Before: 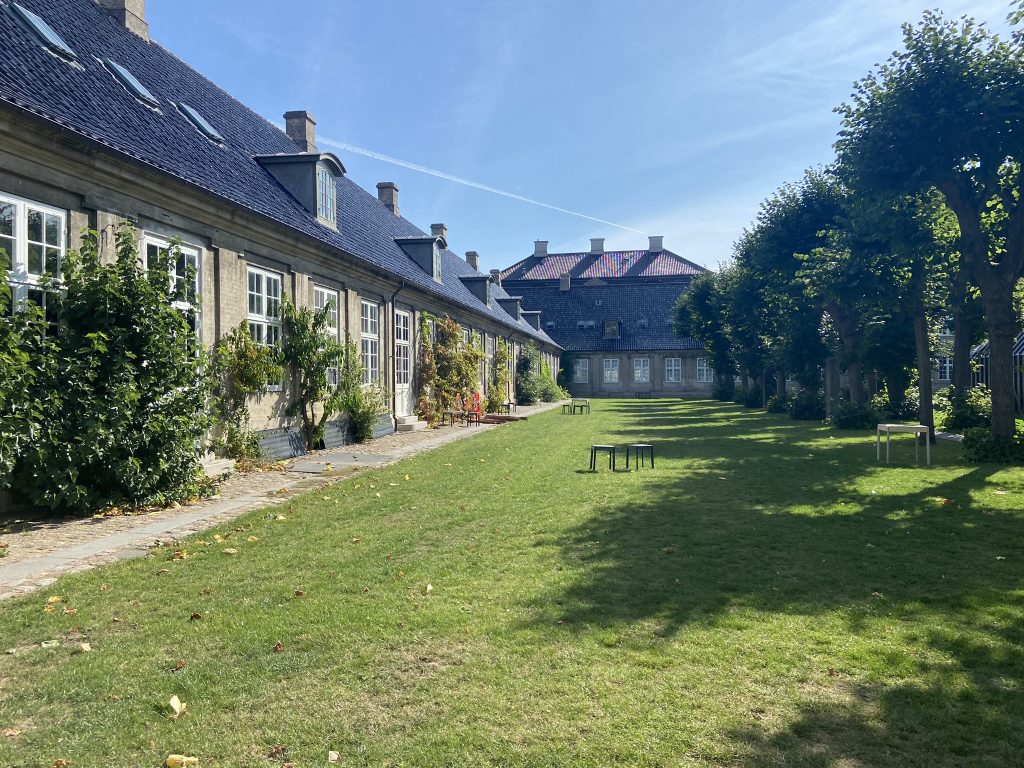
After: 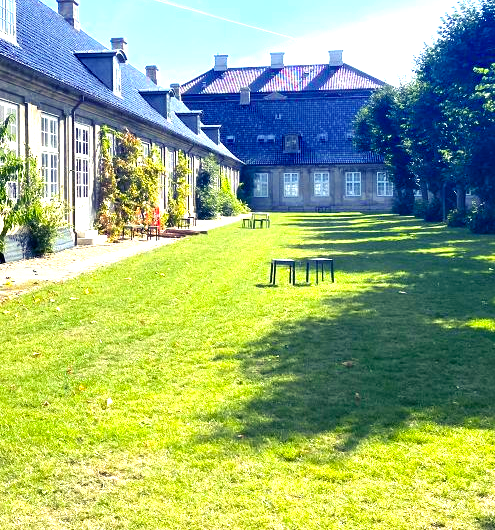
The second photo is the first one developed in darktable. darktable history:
exposure: black level correction 0.001, exposure 1.055 EV, compensate highlight preservation false
color balance rgb: shadows lift › luminance -28.475%, shadows lift › chroma 15.11%, shadows lift › hue 268.46°, highlights gain › luminance 14.676%, perceptual saturation grading › global saturation 25.821%, global vibrance 26.523%, contrast 6.941%
crop: left 31.314%, top 24.338%, right 20.263%, bottom 6.572%
